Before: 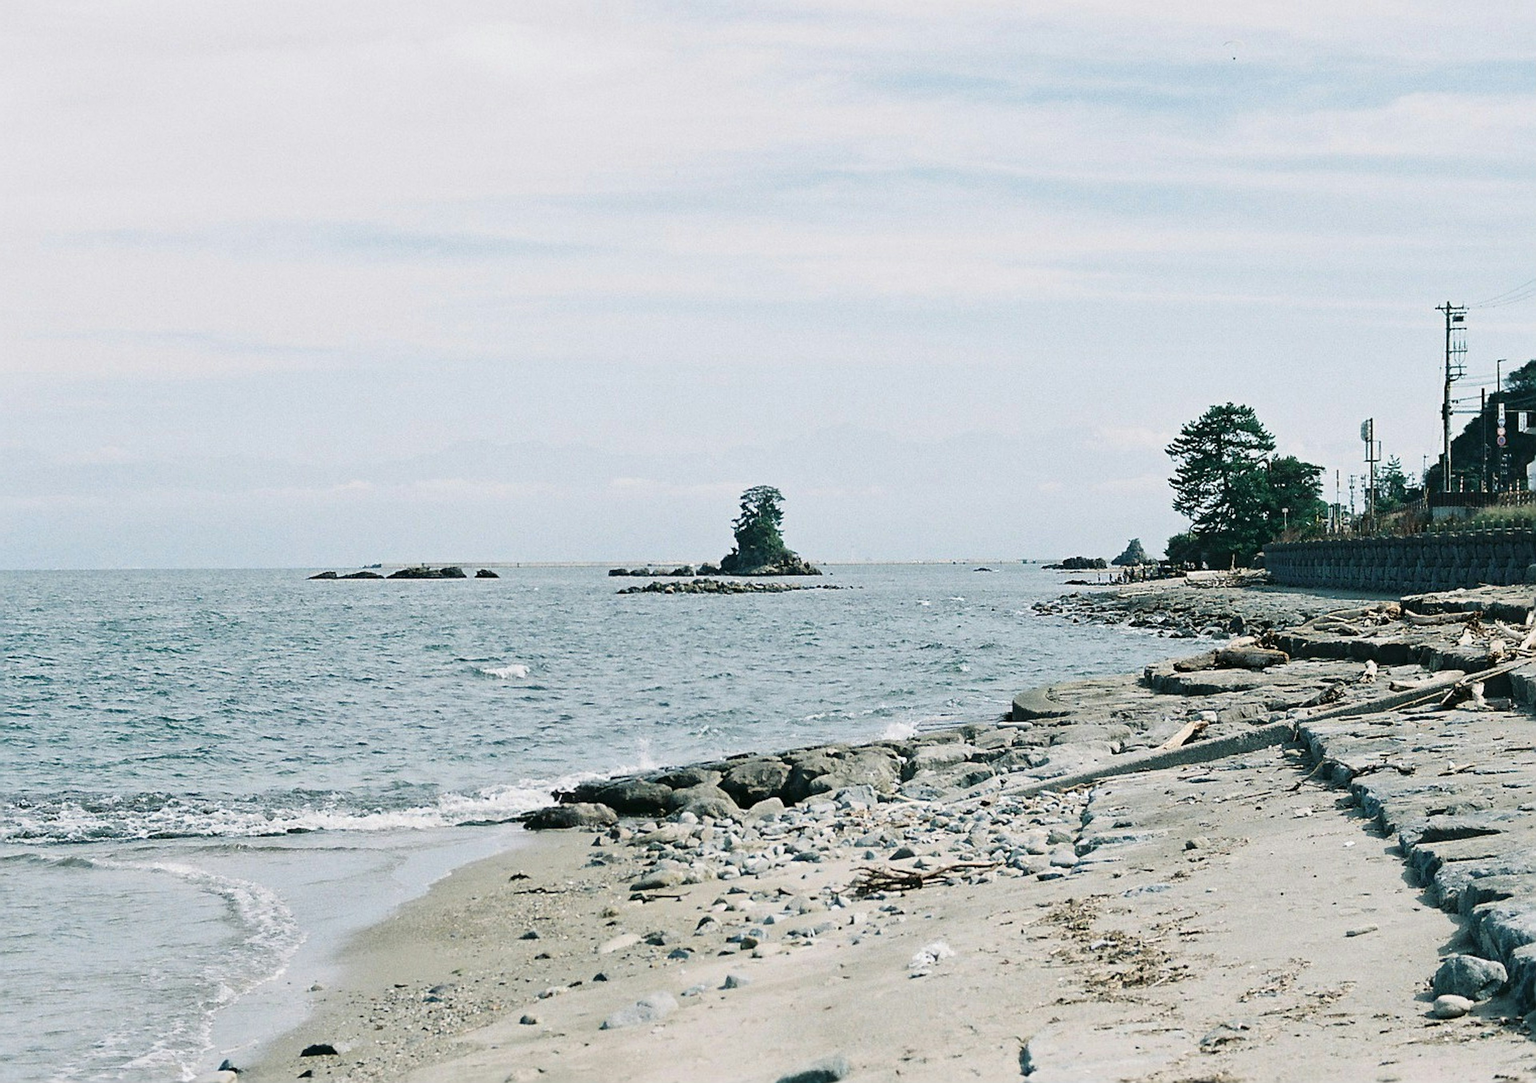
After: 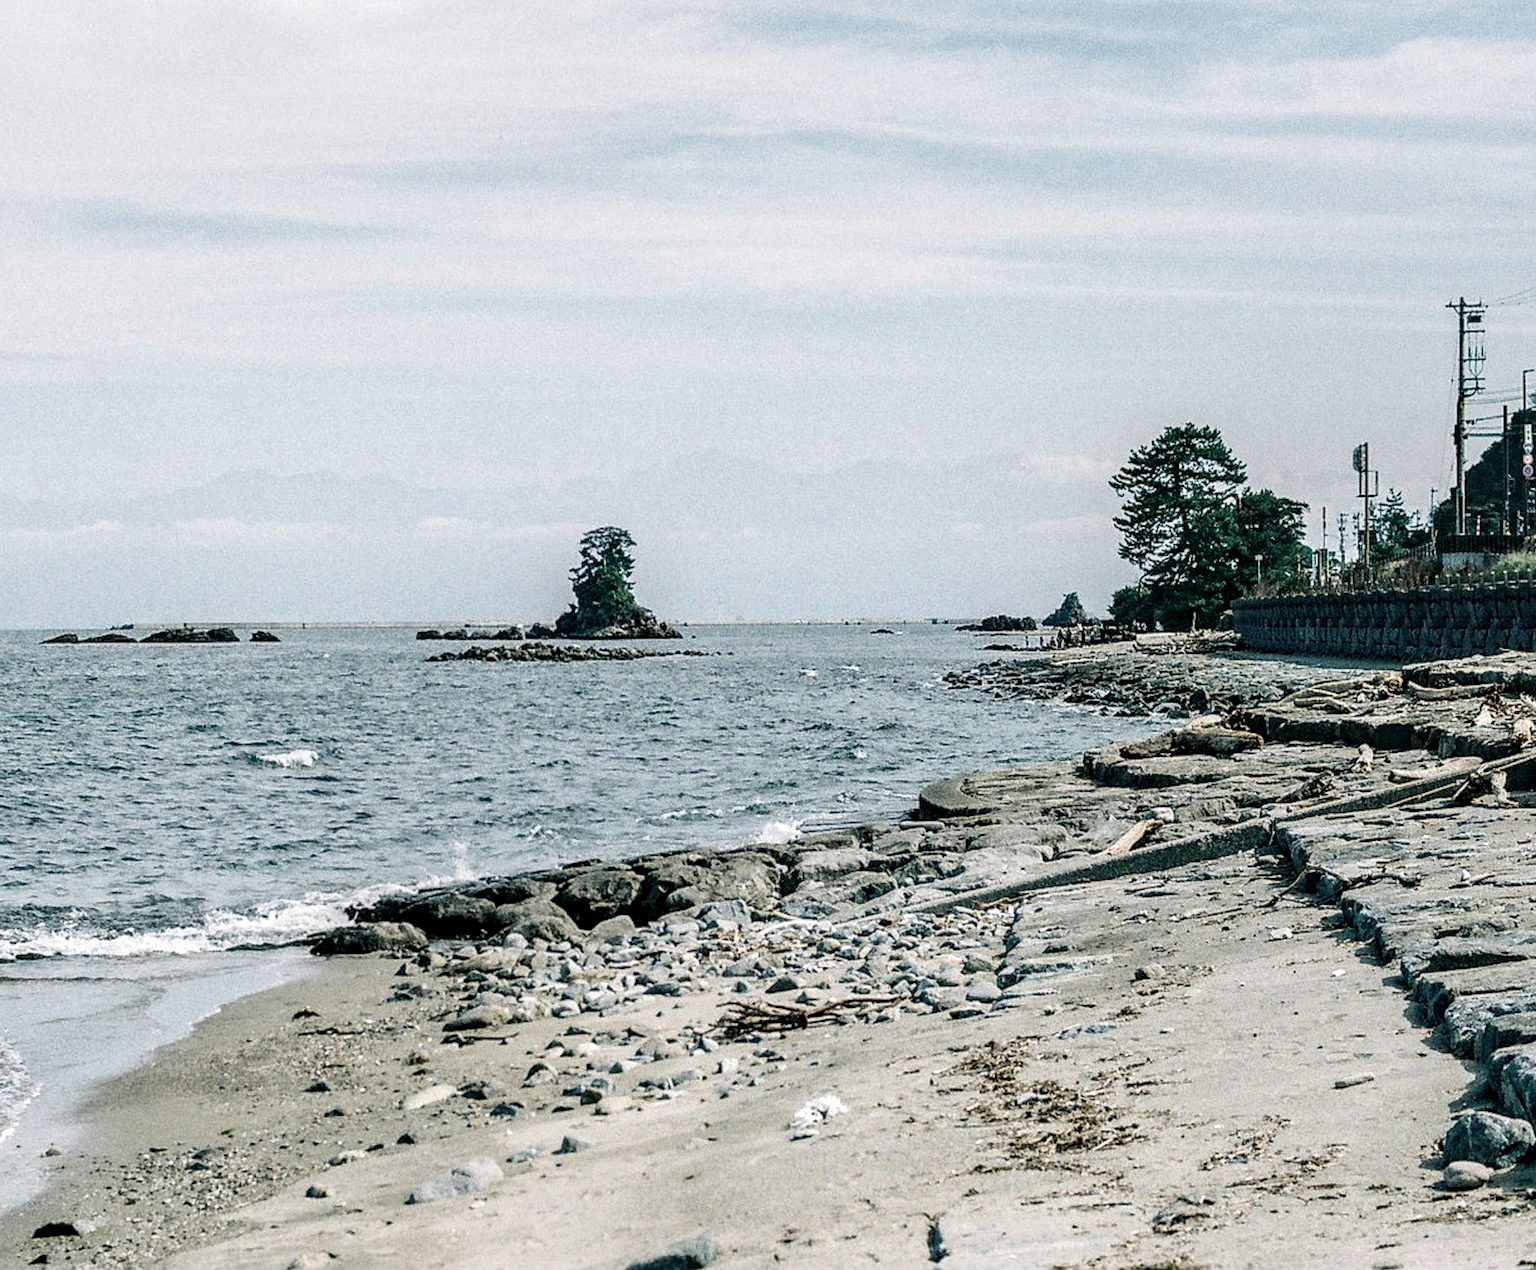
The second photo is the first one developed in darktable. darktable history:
crop and rotate: left 17.877%, top 5.825%, right 1.8%
exposure: compensate highlight preservation false
local contrast: highlights 13%, shadows 37%, detail 183%, midtone range 0.468
